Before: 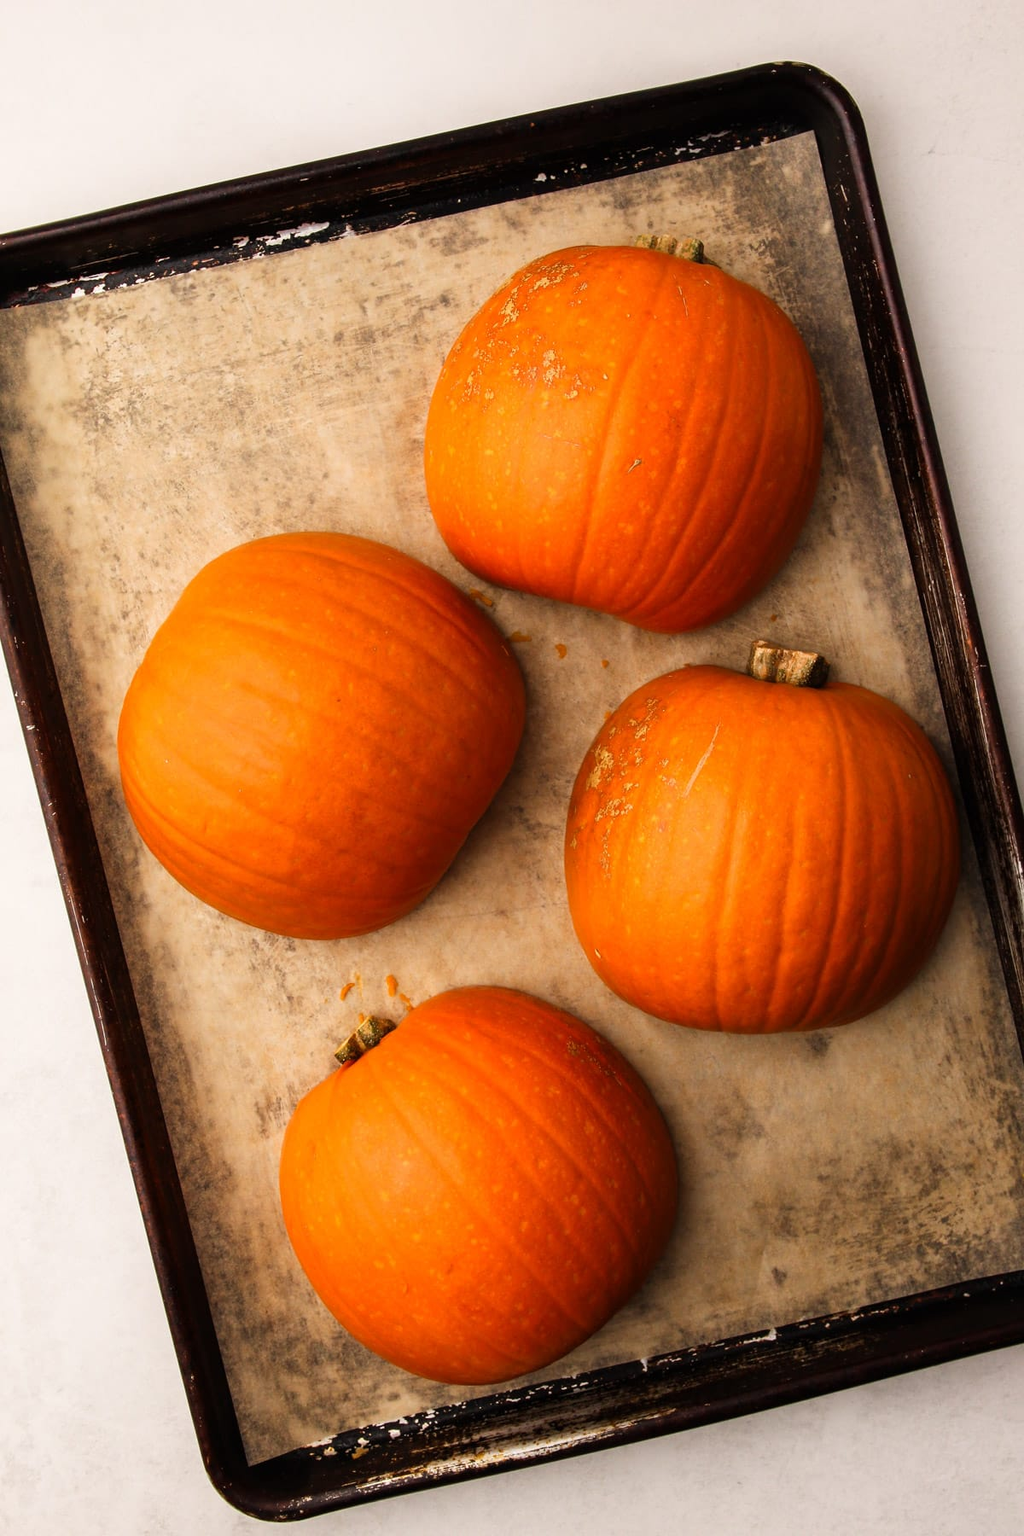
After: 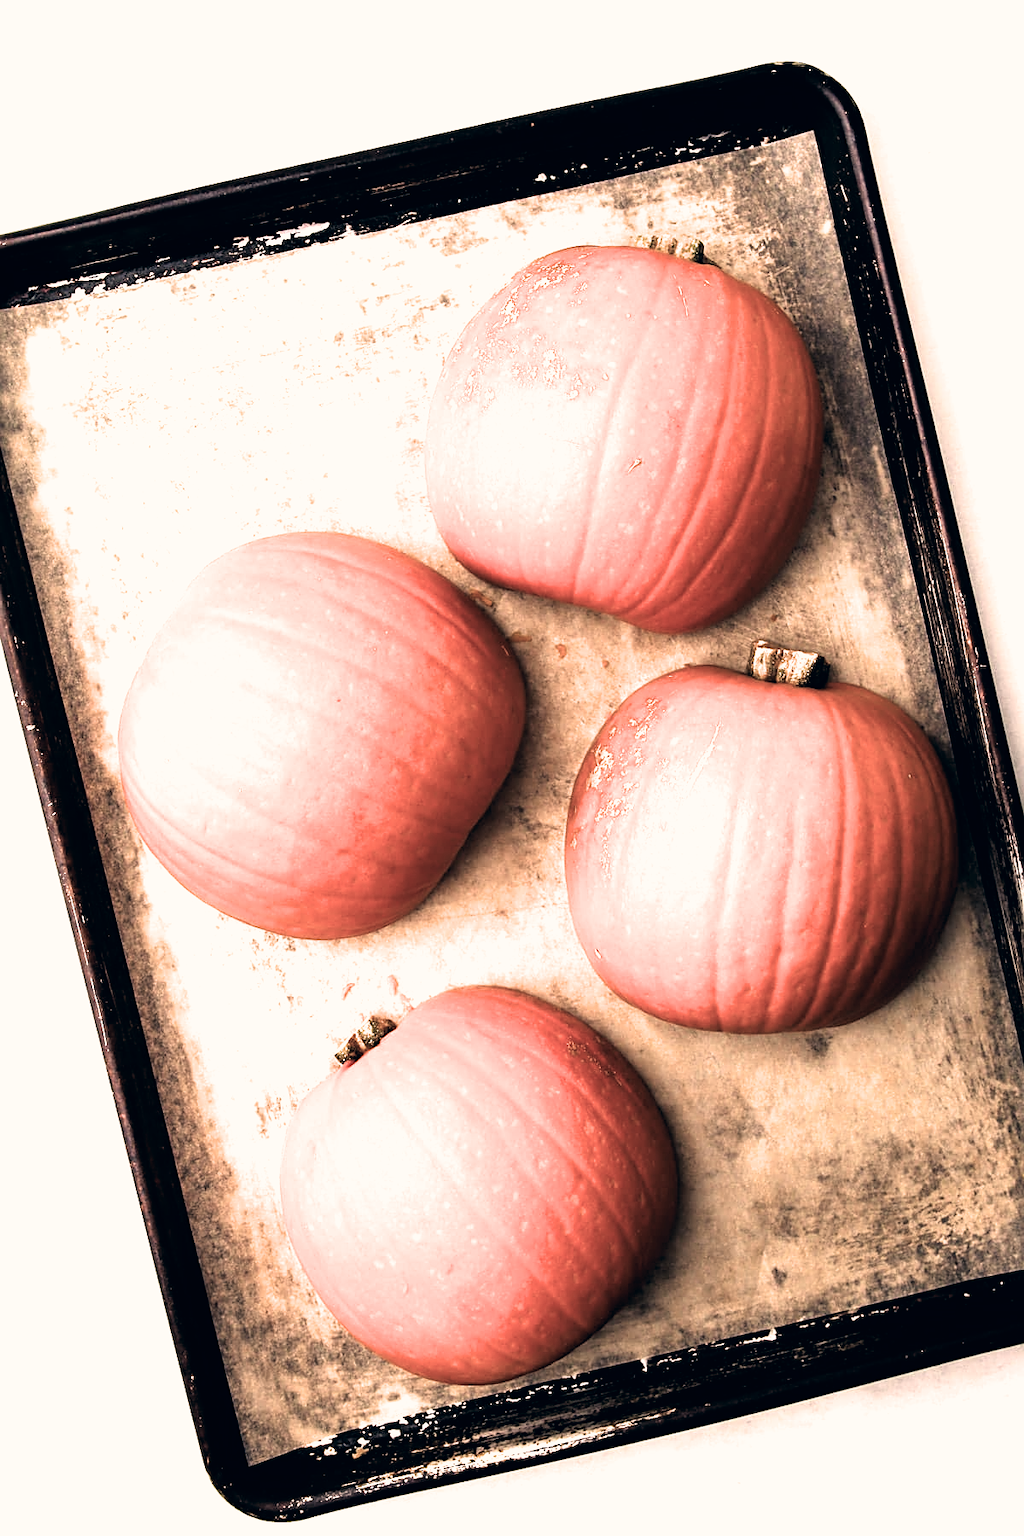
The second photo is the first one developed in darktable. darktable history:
exposure: black level correction 0, exposure 1.001 EV, compensate exposure bias true, compensate highlight preservation false
color correction: highlights a* 5.44, highlights b* 5.28, shadows a* -4.04, shadows b* -5.12
filmic rgb: black relative exposure -8.27 EV, white relative exposure 2.2 EV, target white luminance 99.87%, hardness 7.07, latitude 75.68%, contrast 1.325, highlights saturation mix -2.35%, shadows ↔ highlights balance 30.09%
color zones: mix 41.79%
sharpen: on, module defaults
color balance rgb: shadows lift › luminance -21.826%, shadows lift › chroma 6.604%, shadows lift › hue 272.85°, perceptual saturation grading › global saturation -31.637%, global vibrance 11.822%
